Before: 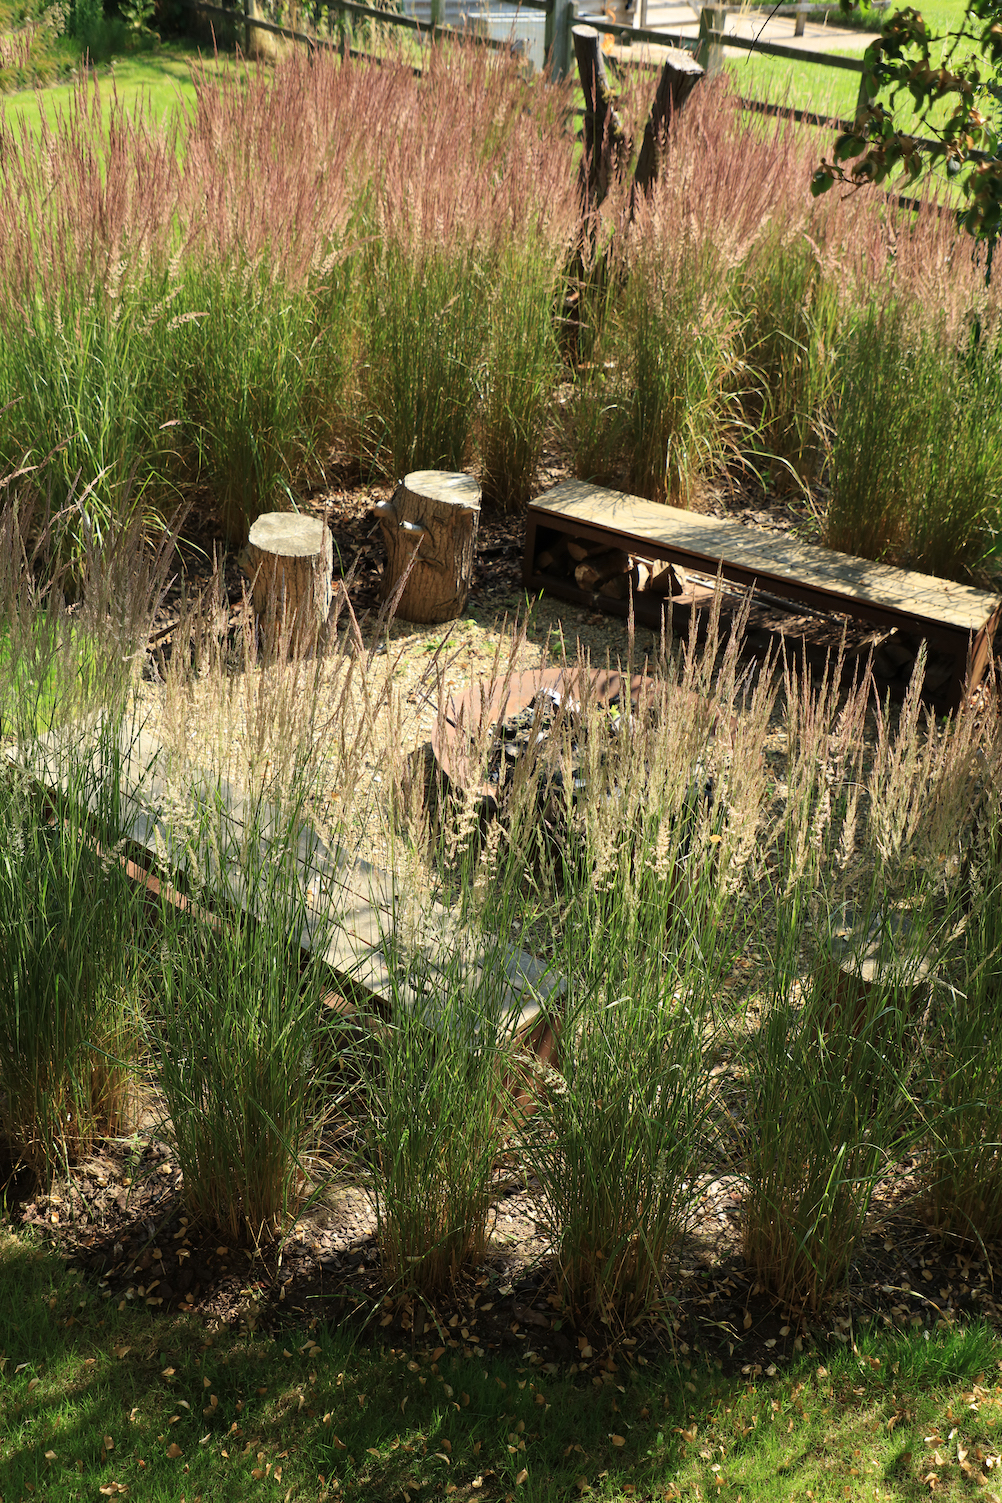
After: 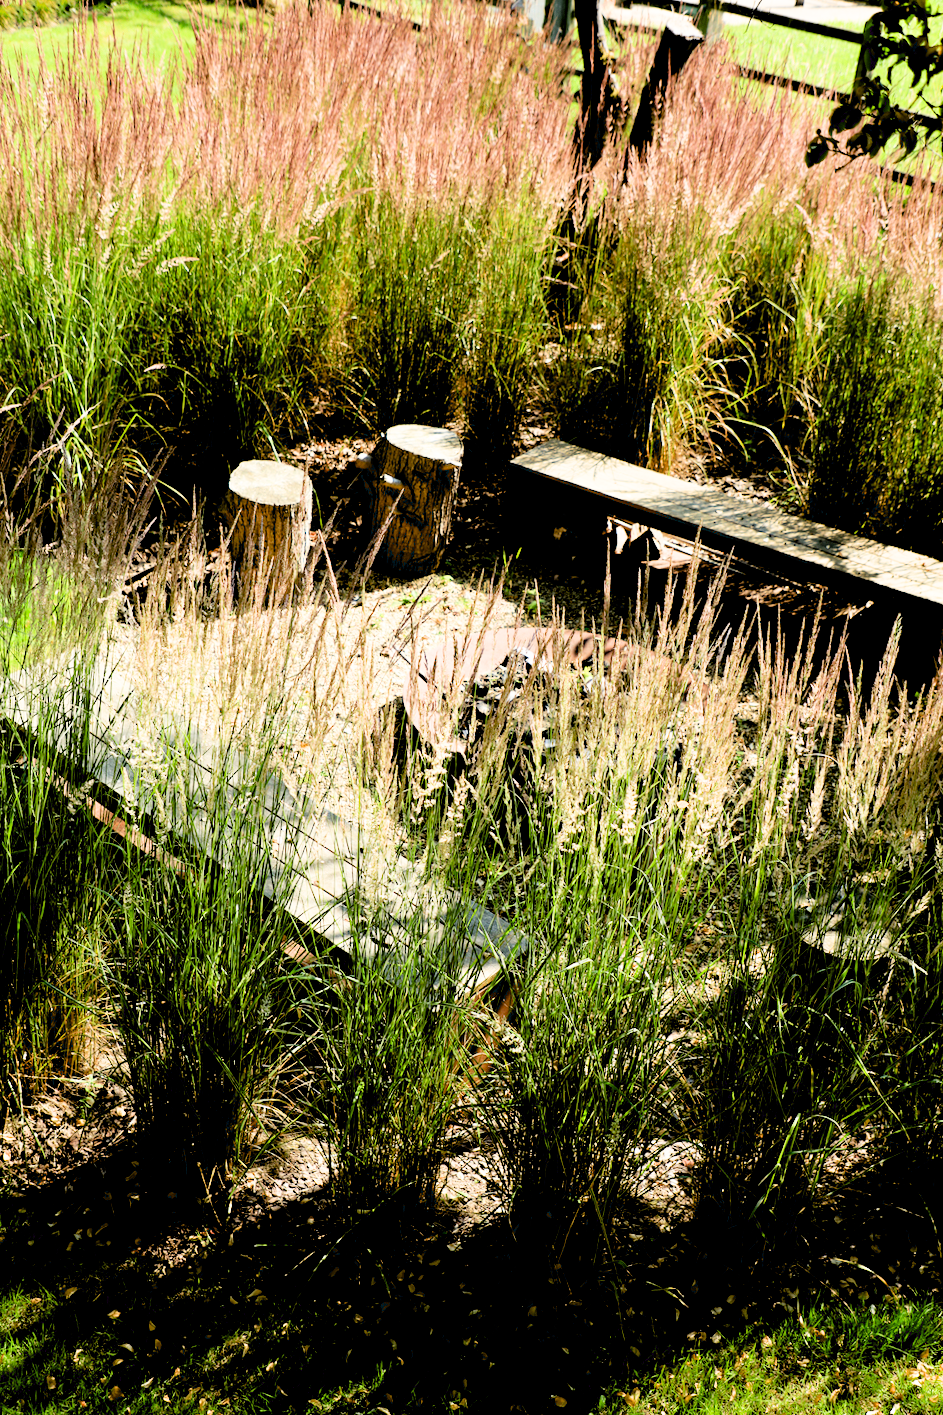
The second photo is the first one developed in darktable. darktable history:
exposure: black level correction 0.034, exposure 0.909 EV, compensate highlight preservation false
filmic rgb: black relative exposure -5.04 EV, white relative exposure 3.5 EV, hardness 3.16, contrast 1.297, highlights saturation mix -49%
crop and rotate: angle -2.39°
